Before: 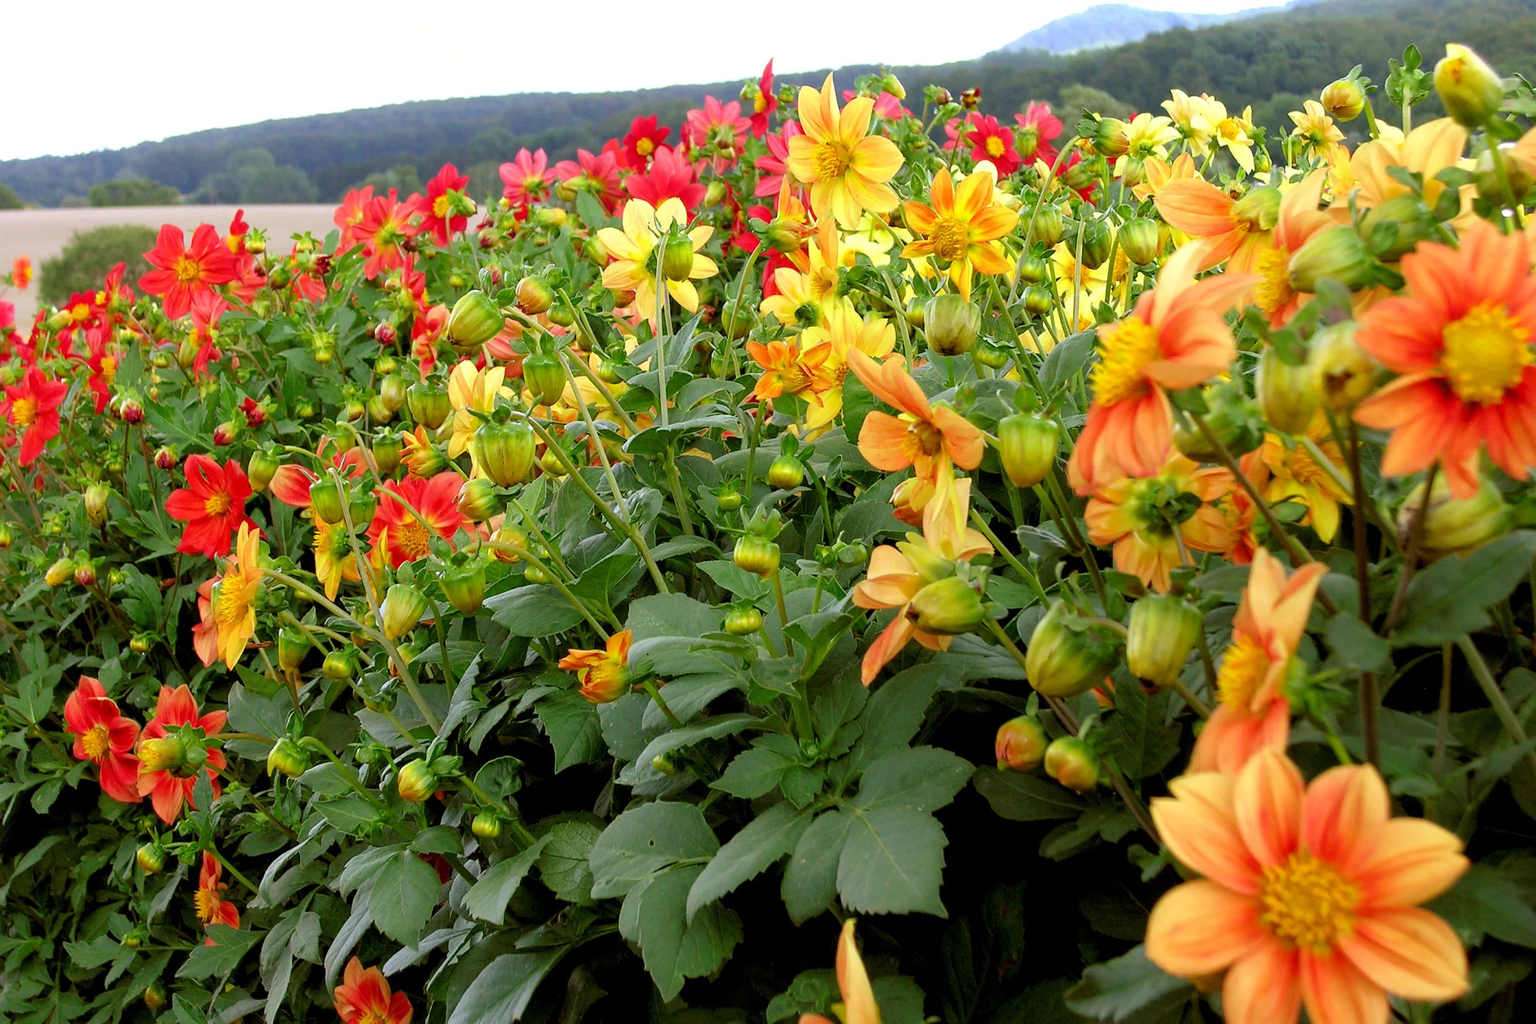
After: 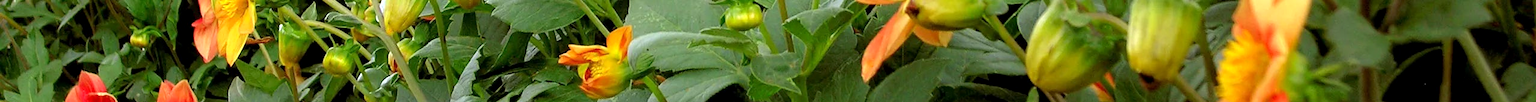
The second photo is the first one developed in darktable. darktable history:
crop and rotate: top 59.084%, bottom 30.916%
exposure: black level correction 0.001, exposure 0.5 EV, compensate exposure bias true, compensate highlight preservation false
